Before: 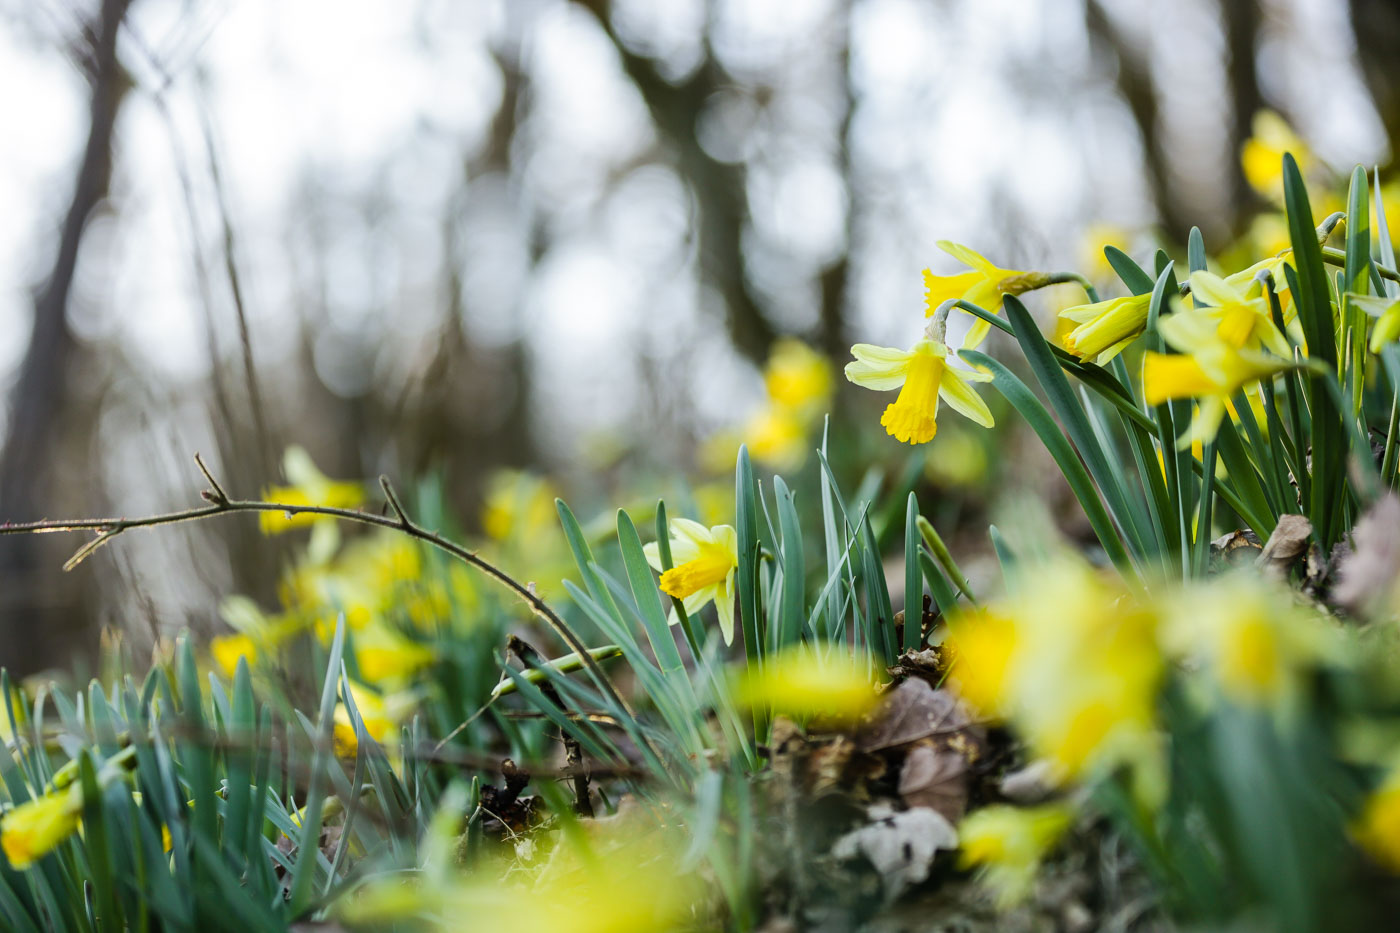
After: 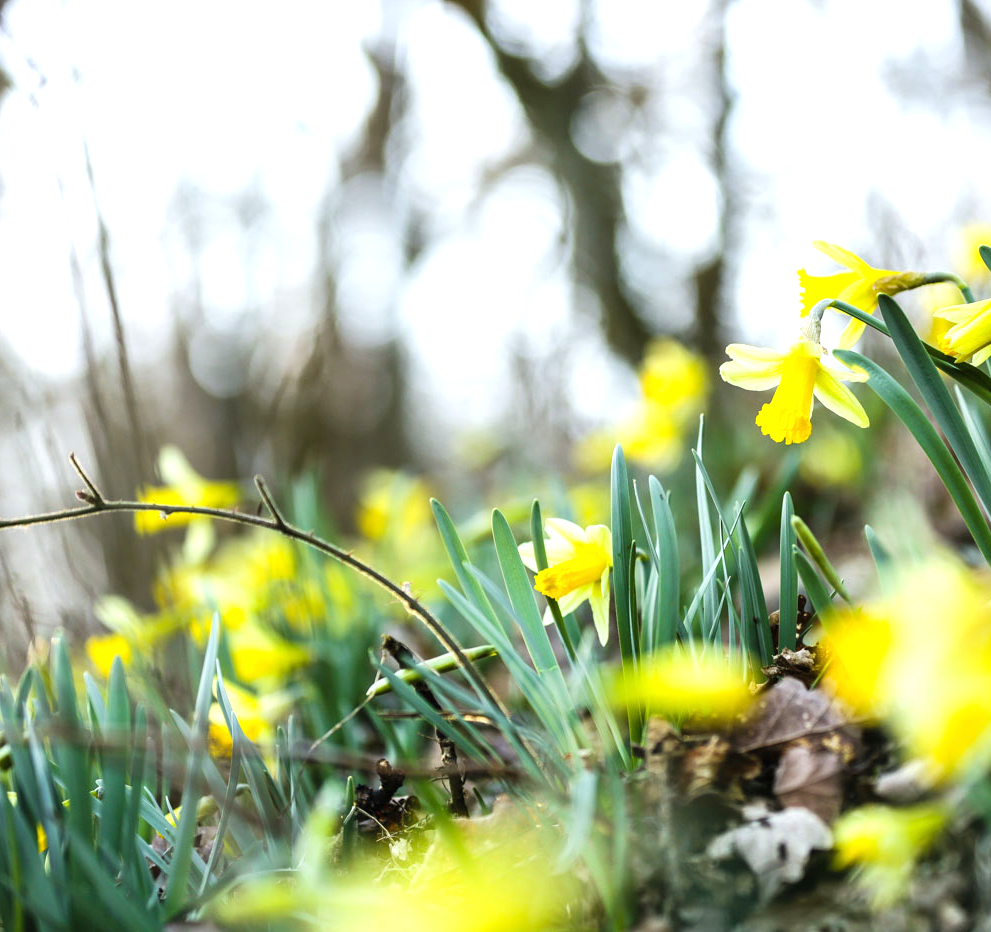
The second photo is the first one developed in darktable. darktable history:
exposure: black level correction 0, exposure 0.7 EV, compensate exposure bias true, compensate highlight preservation false
crop and rotate: left 9.061%, right 20.142%
